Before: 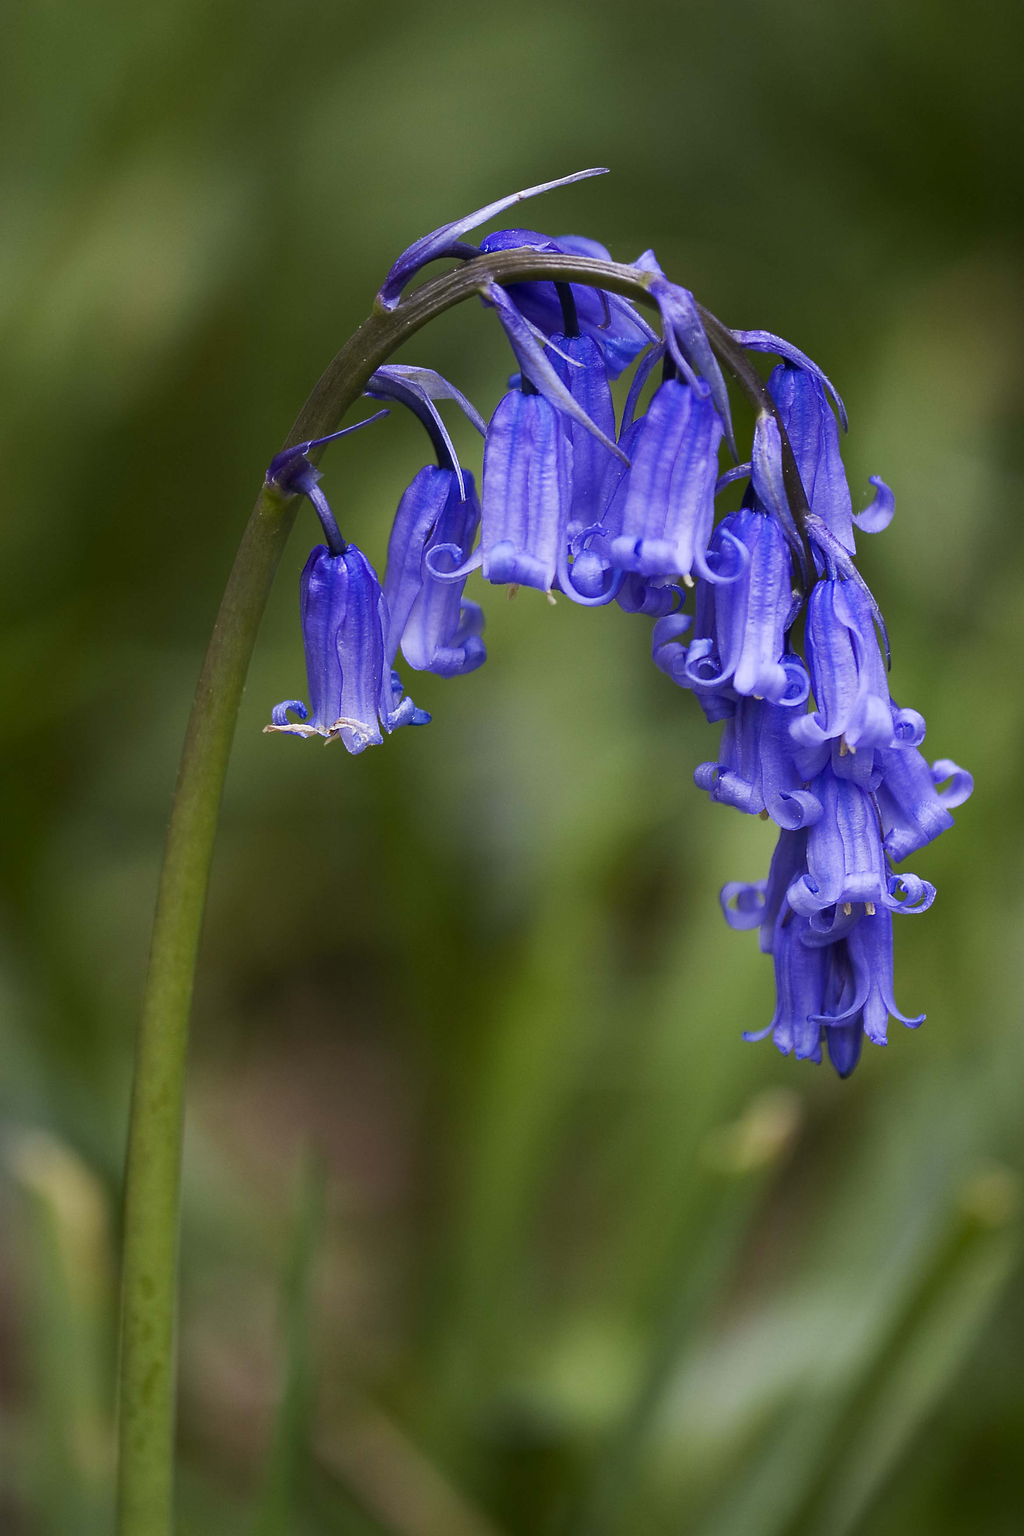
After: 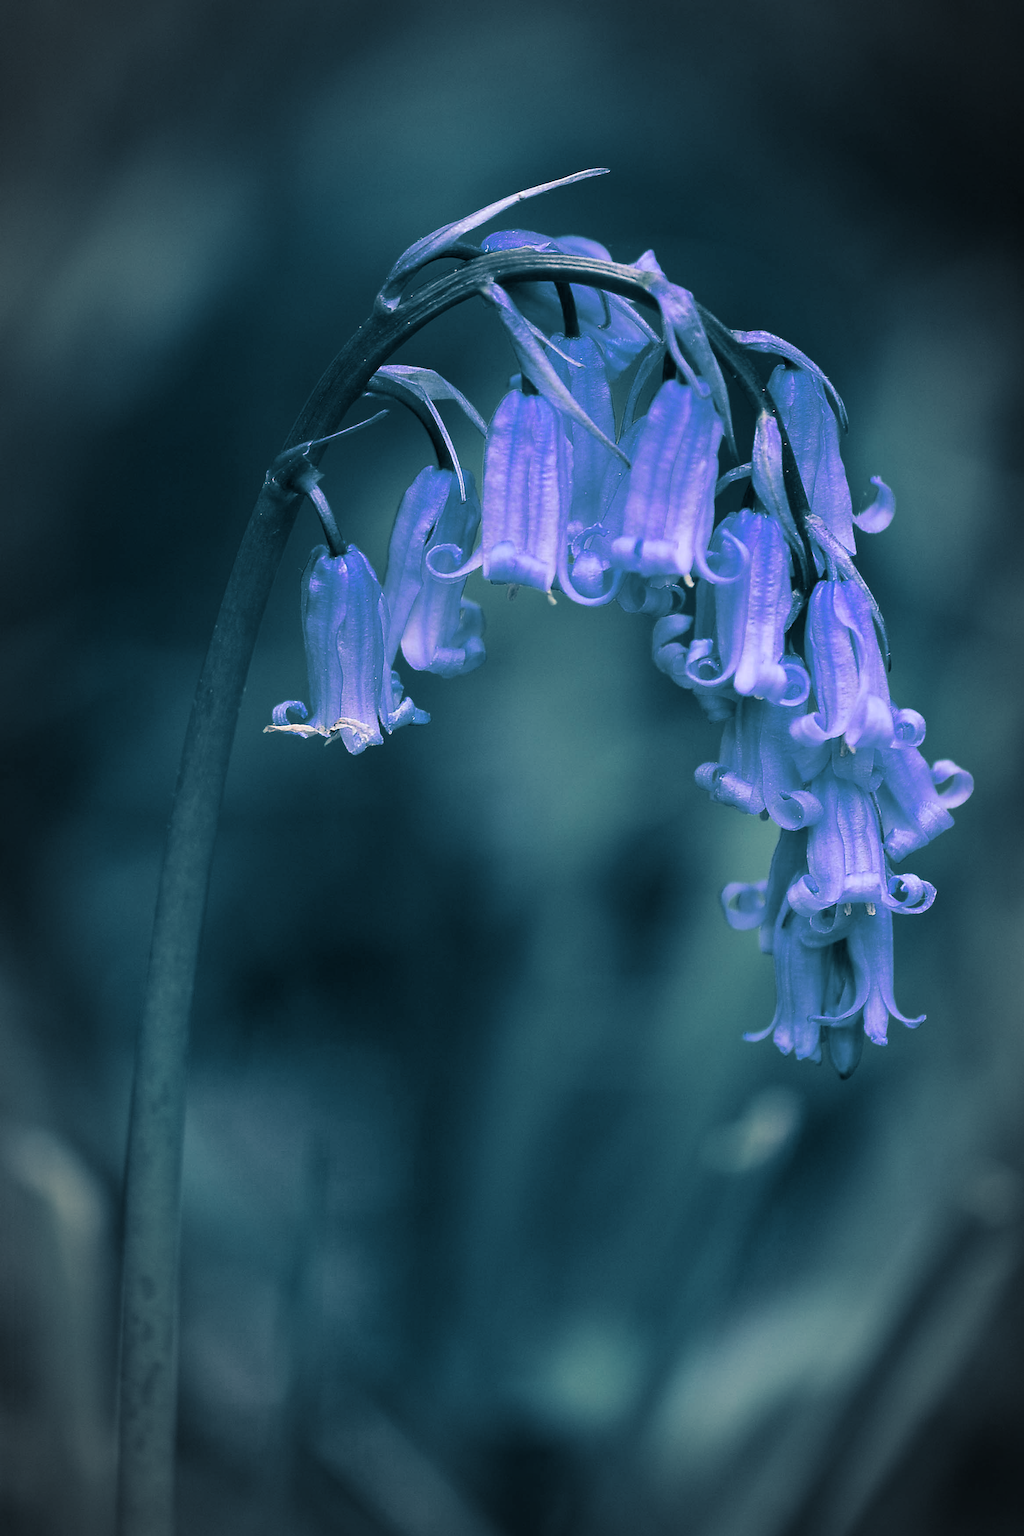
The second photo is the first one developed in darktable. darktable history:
vignetting: automatic ratio true
split-toning: shadows › hue 212.4°, balance -70
